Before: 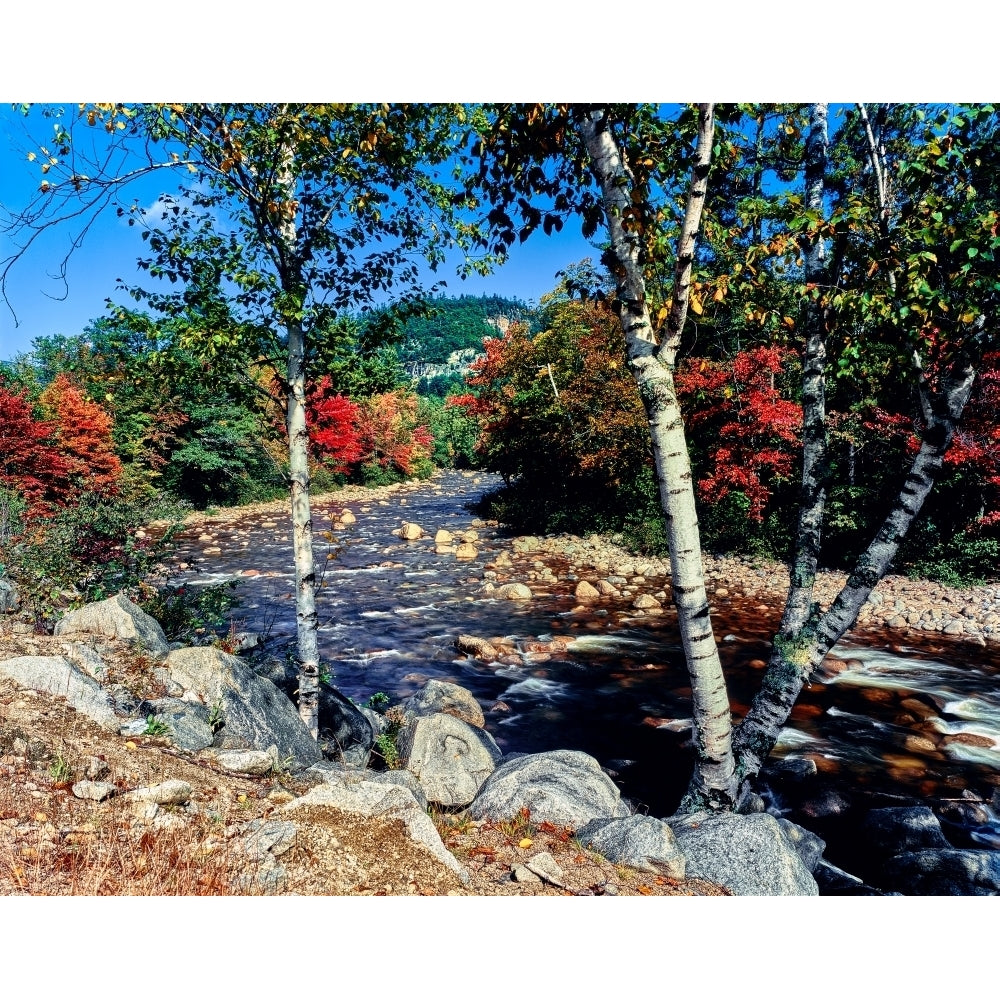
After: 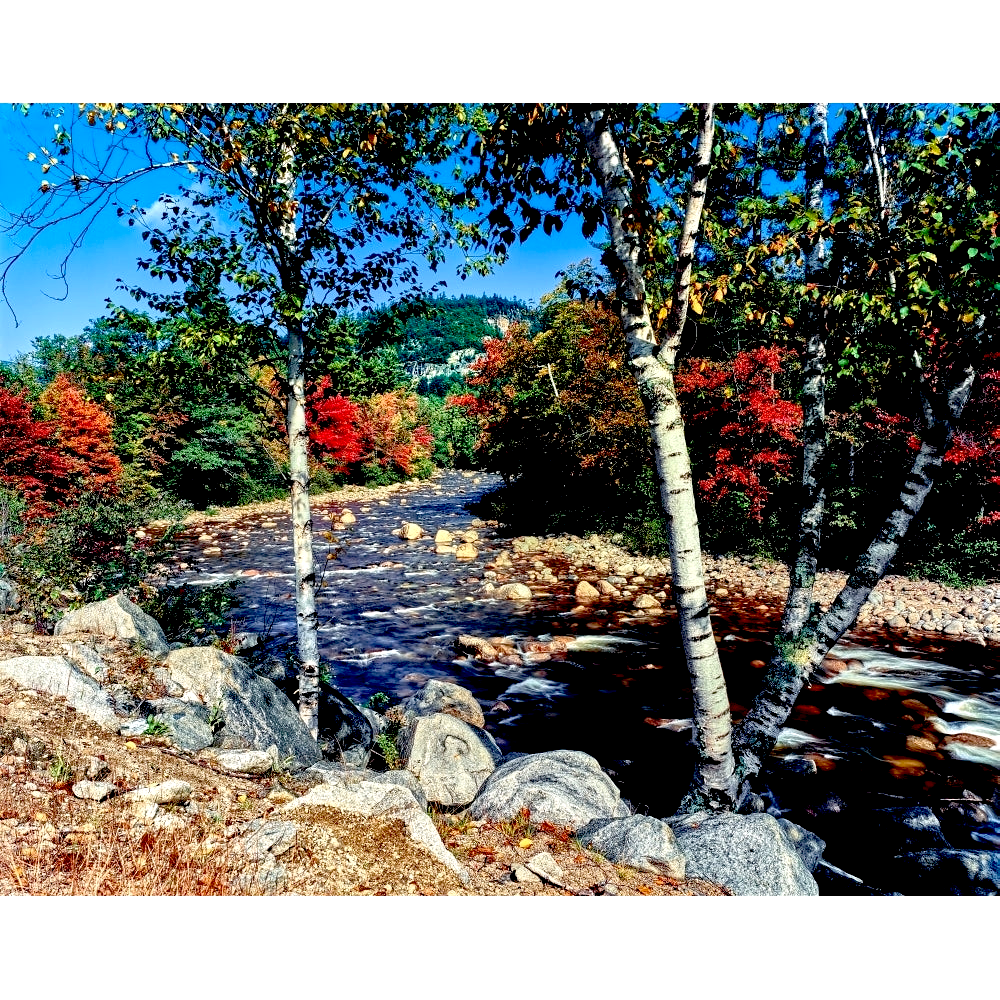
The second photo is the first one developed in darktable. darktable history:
exposure: black level correction 0.03, exposure 0.306 EV, compensate highlight preservation false
